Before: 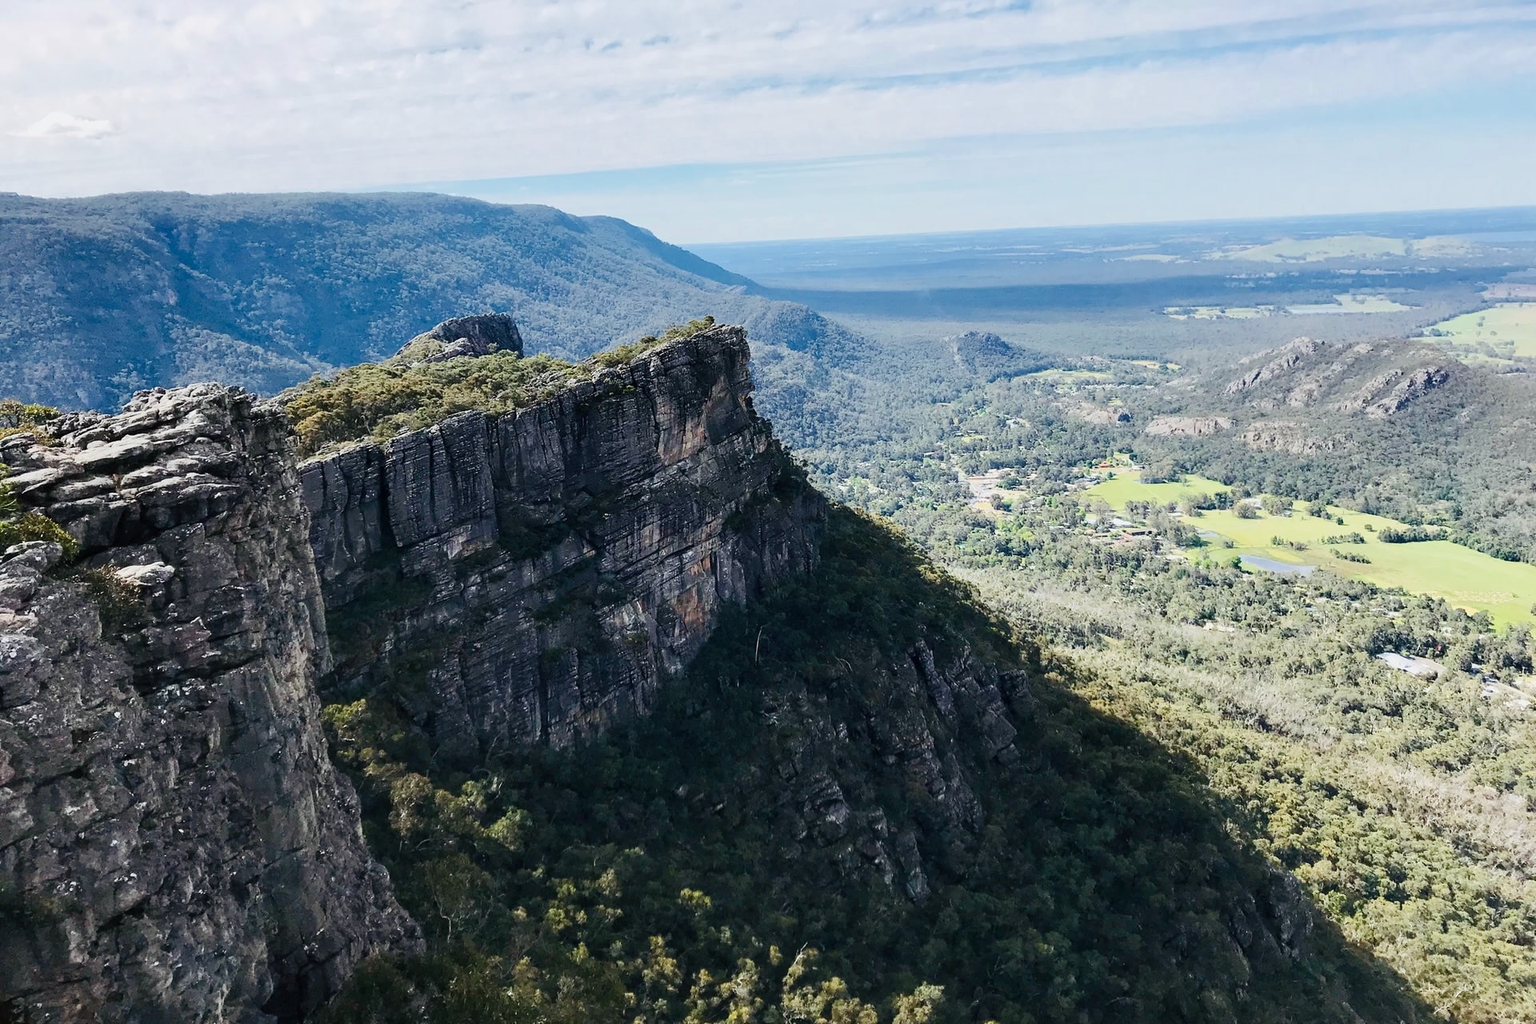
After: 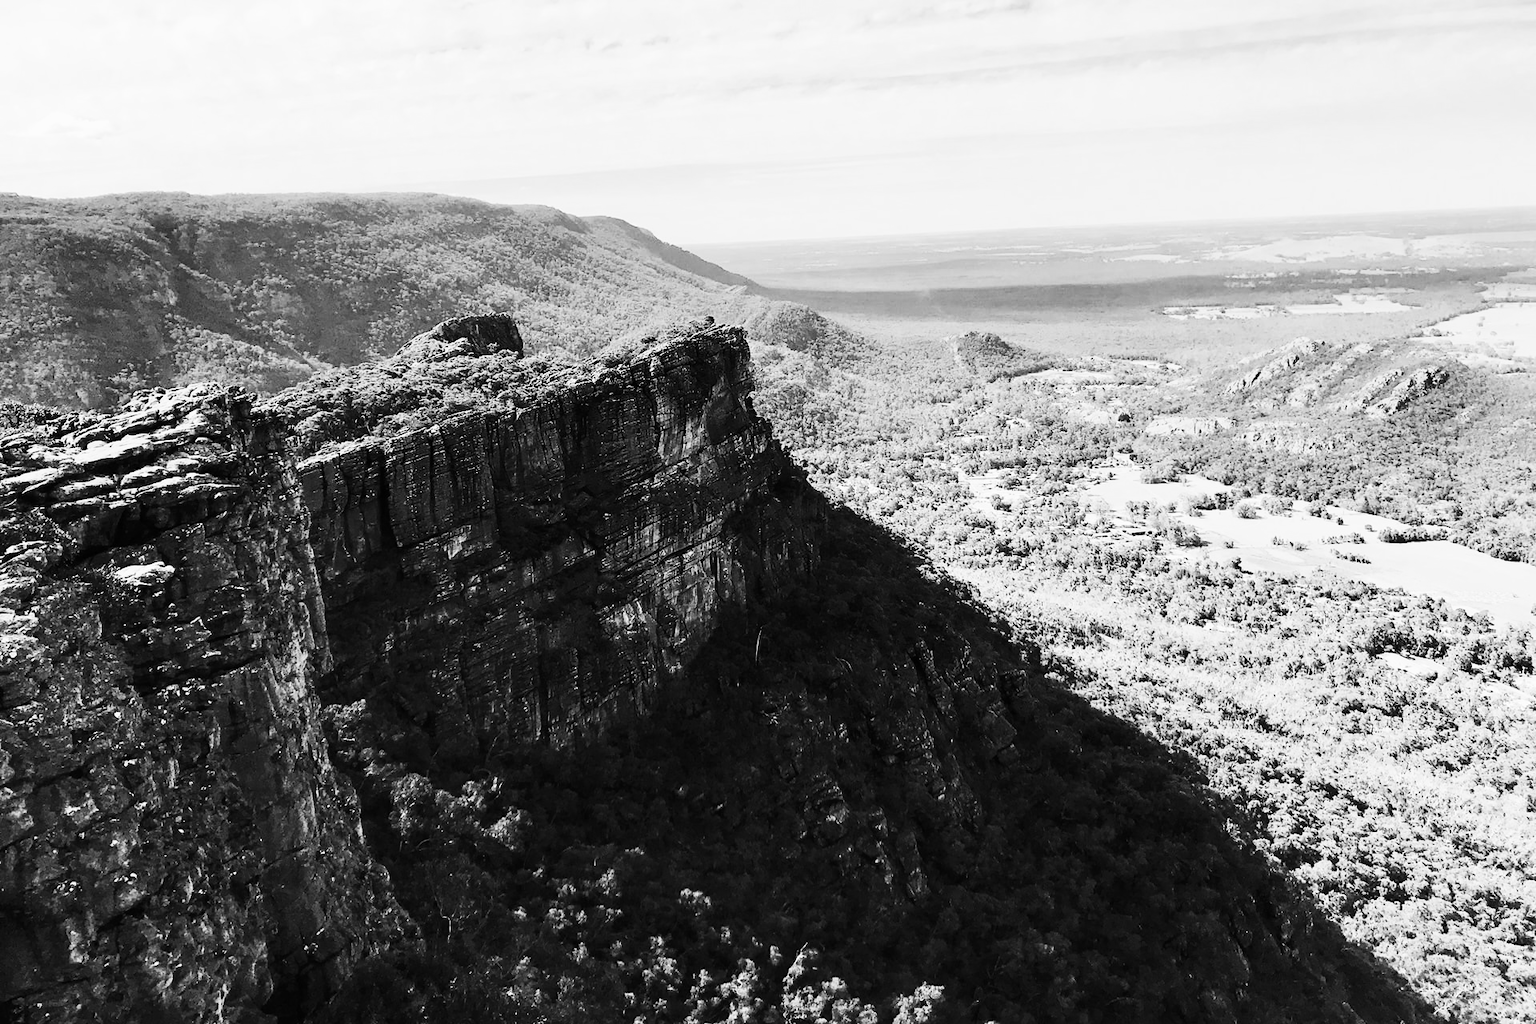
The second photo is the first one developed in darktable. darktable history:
contrast brightness saturation: contrast 0.4, brightness 0.1, saturation 0.21
monochrome: on, module defaults
